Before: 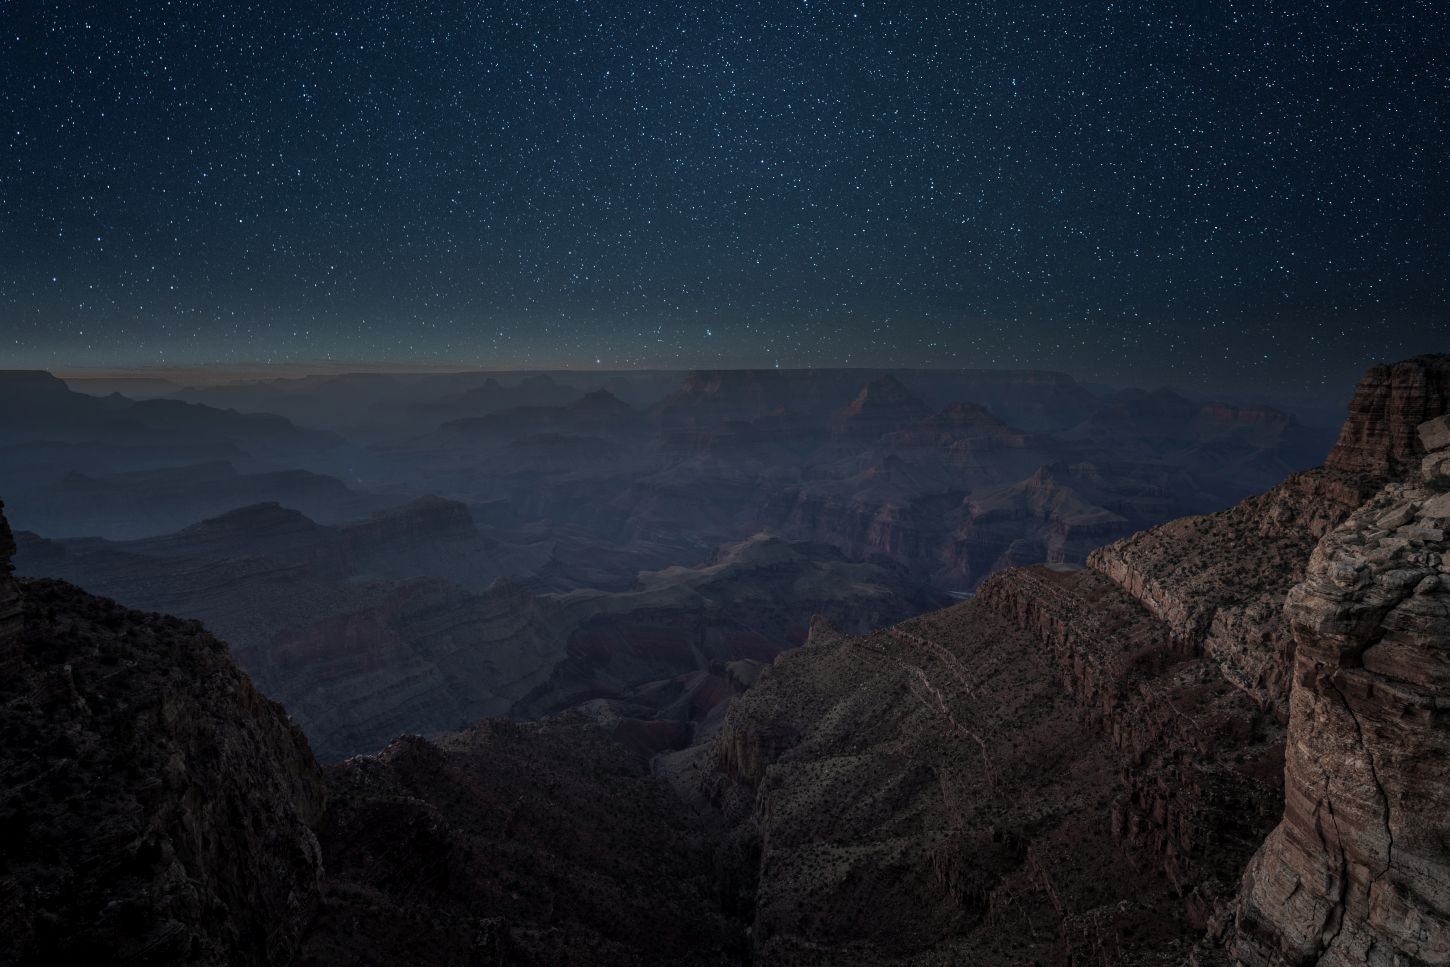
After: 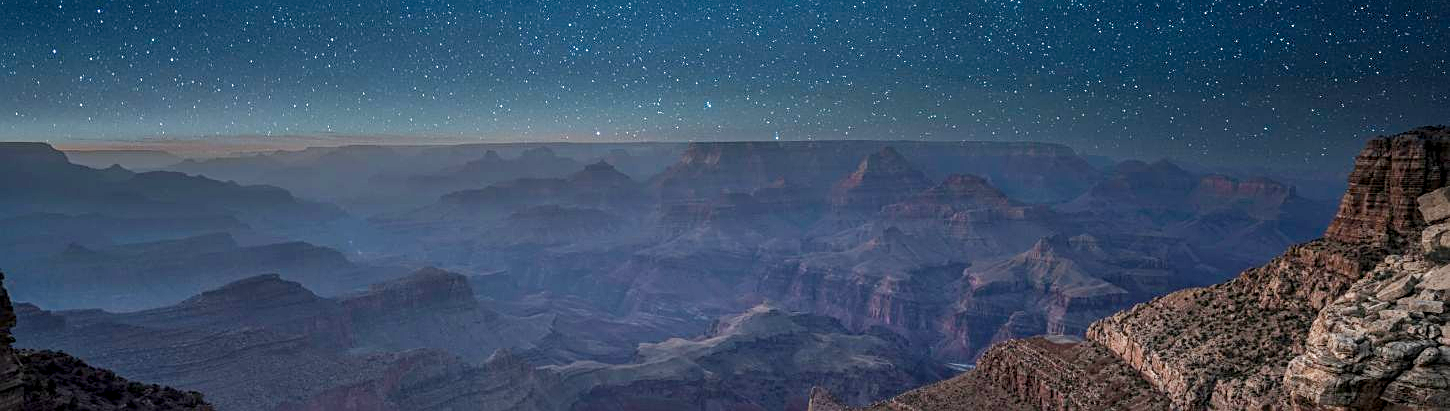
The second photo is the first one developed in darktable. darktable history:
exposure: exposure 1.089 EV, compensate highlight preservation false
local contrast: on, module defaults
sharpen: on, module defaults
color balance rgb: linear chroma grading › global chroma 8.835%, perceptual saturation grading › global saturation 20%, perceptual saturation grading › highlights -25.296%, perceptual saturation grading › shadows 24.004%, perceptual brilliance grading › mid-tones 9.032%, perceptual brilliance grading › shadows 15.316%
crop and rotate: top 23.595%, bottom 33.866%
